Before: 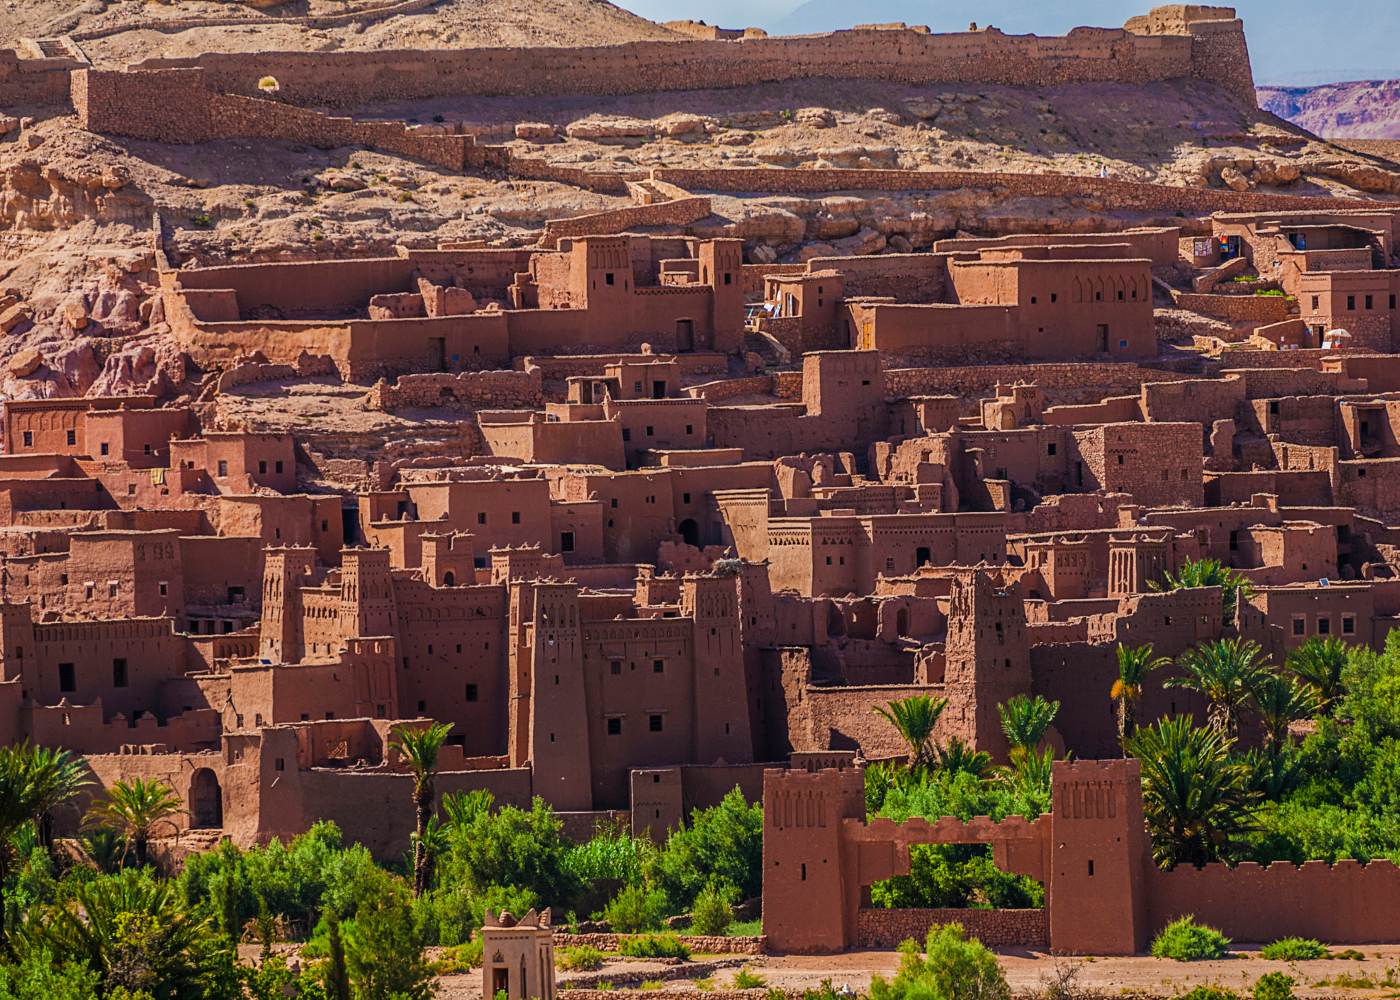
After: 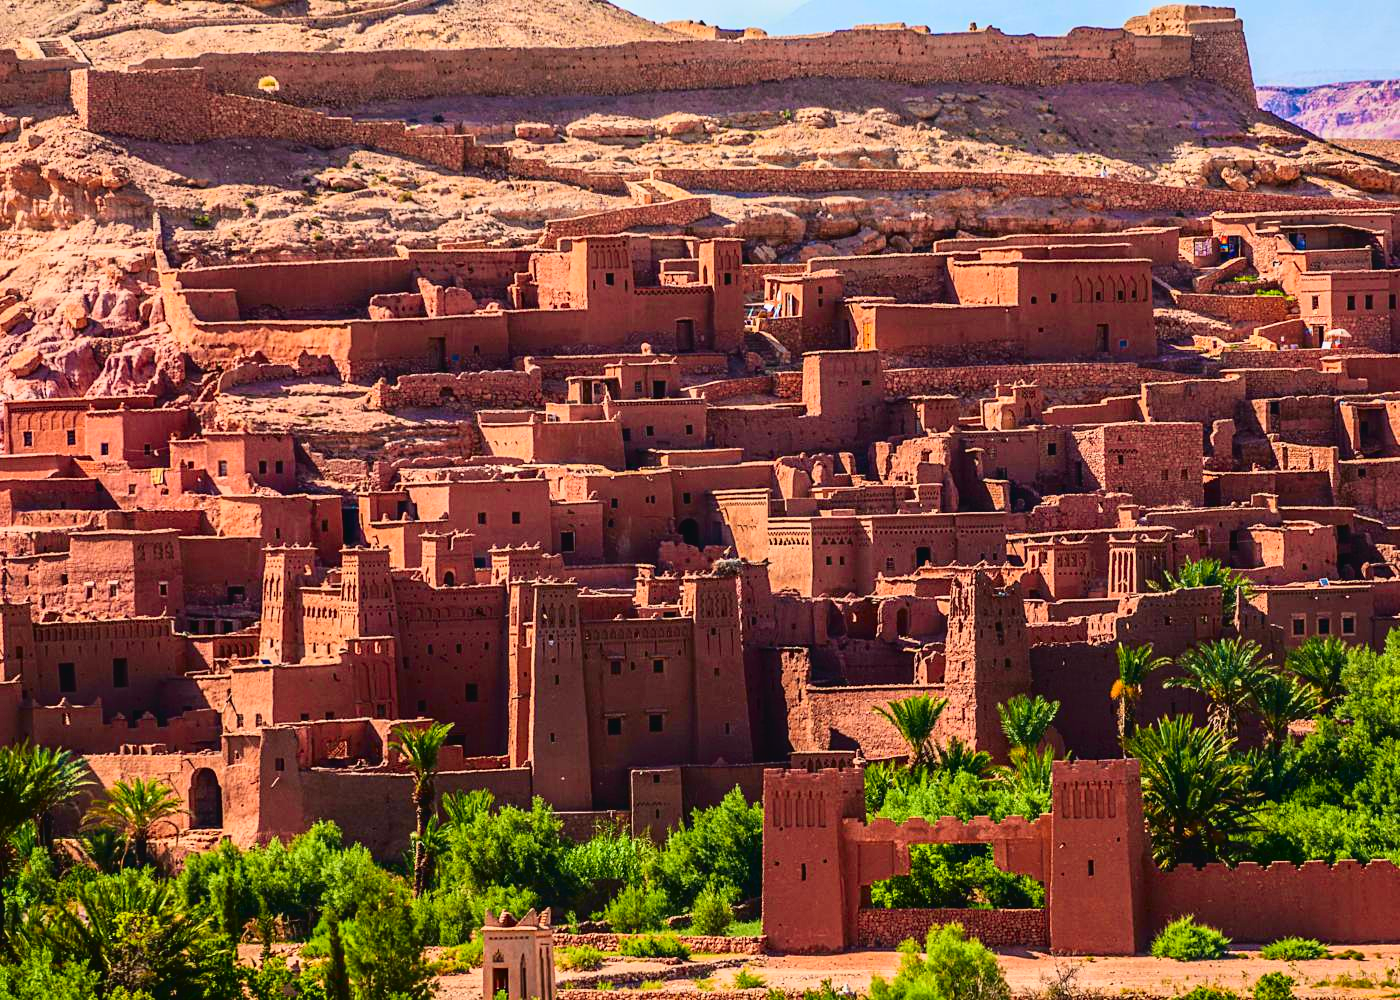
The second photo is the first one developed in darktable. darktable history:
tone curve: curves: ch0 [(0.003, 0.032) (0.037, 0.037) (0.142, 0.117) (0.279, 0.311) (0.405, 0.49) (0.526, 0.651) (0.722, 0.857) (0.875, 0.946) (1, 0.98)]; ch1 [(0, 0) (0.305, 0.325) (0.453, 0.437) (0.482, 0.473) (0.501, 0.498) (0.515, 0.523) (0.559, 0.591) (0.6, 0.659) (0.656, 0.71) (1, 1)]; ch2 [(0, 0) (0.323, 0.277) (0.424, 0.396) (0.479, 0.484) (0.499, 0.502) (0.515, 0.537) (0.564, 0.595) (0.644, 0.703) (0.742, 0.803) (1, 1)], color space Lab, independent channels, preserve colors none
